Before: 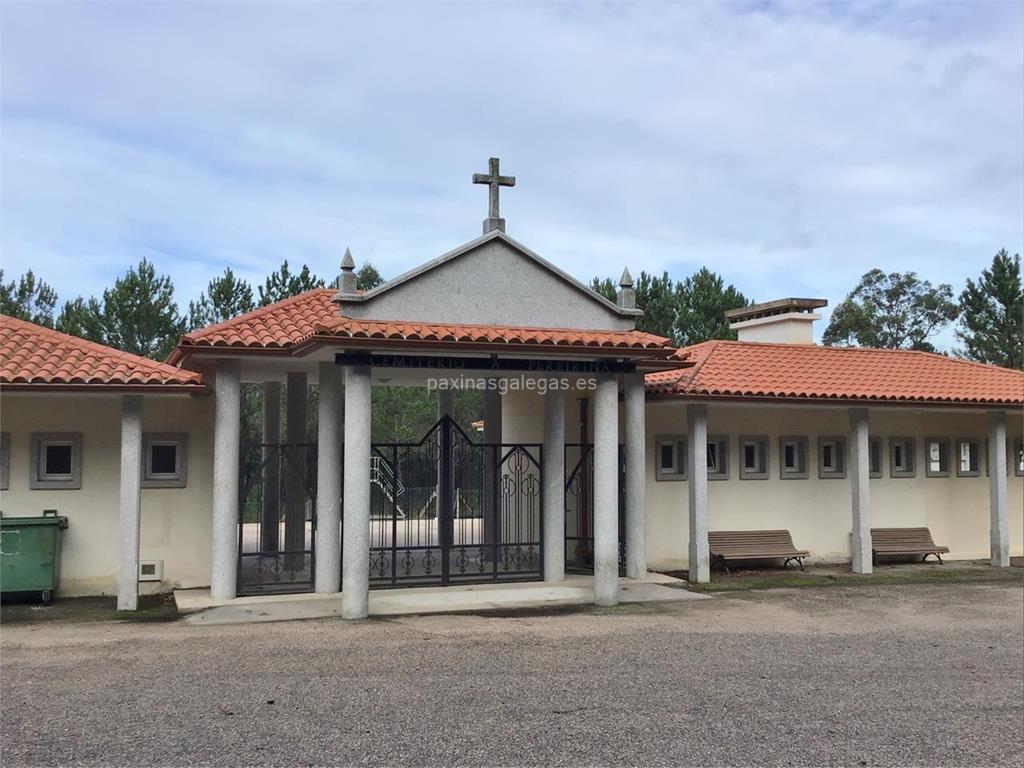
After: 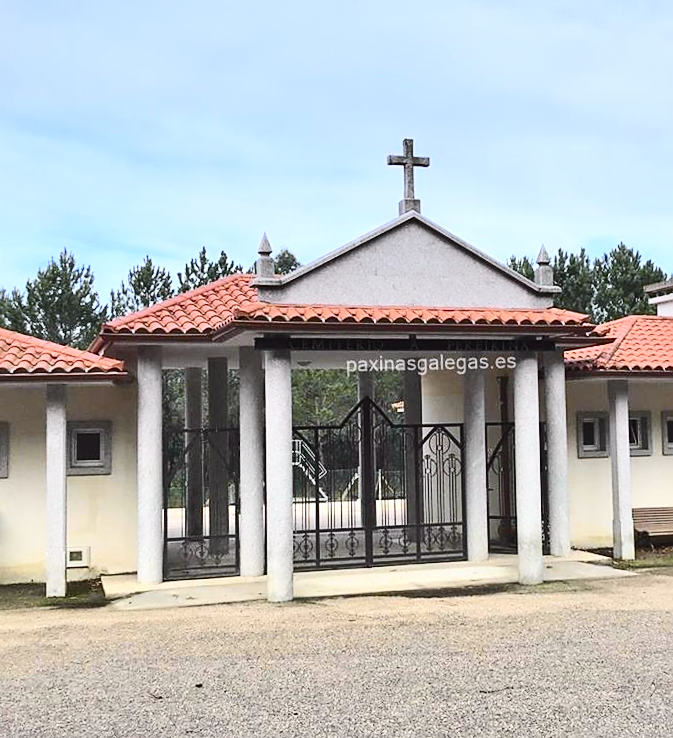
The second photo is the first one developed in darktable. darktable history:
exposure: black level correction 0, exposure 0.7 EV, compensate exposure bias true, compensate highlight preservation false
graduated density: hue 238.83°, saturation 50%
crop and rotate: left 6.617%, right 26.717%
rotate and perspective: rotation -1.32°, lens shift (horizontal) -0.031, crop left 0.015, crop right 0.985, crop top 0.047, crop bottom 0.982
tone curve: curves: ch0 [(0, 0.026) (0.184, 0.172) (0.391, 0.468) (0.446, 0.56) (0.605, 0.758) (0.831, 0.931) (0.992, 1)]; ch1 [(0, 0) (0.437, 0.447) (0.501, 0.502) (0.538, 0.539) (0.574, 0.589) (0.617, 0.64) (0.699, 0.749) (0.859, 0.919) (1, 1)]; ch2 [(0, 0) (0.33, 0.301) (0.421, 0.443) (0.447, 0.482) (0.499, 0.509) (0.538, 0.564) (0.585, 0.615) (0.664, 0.664) (1, 1)], color space Lab, independent channels, preserve colors none
sharpen: radius 1.864, amount 0.398, threshold 1.271
